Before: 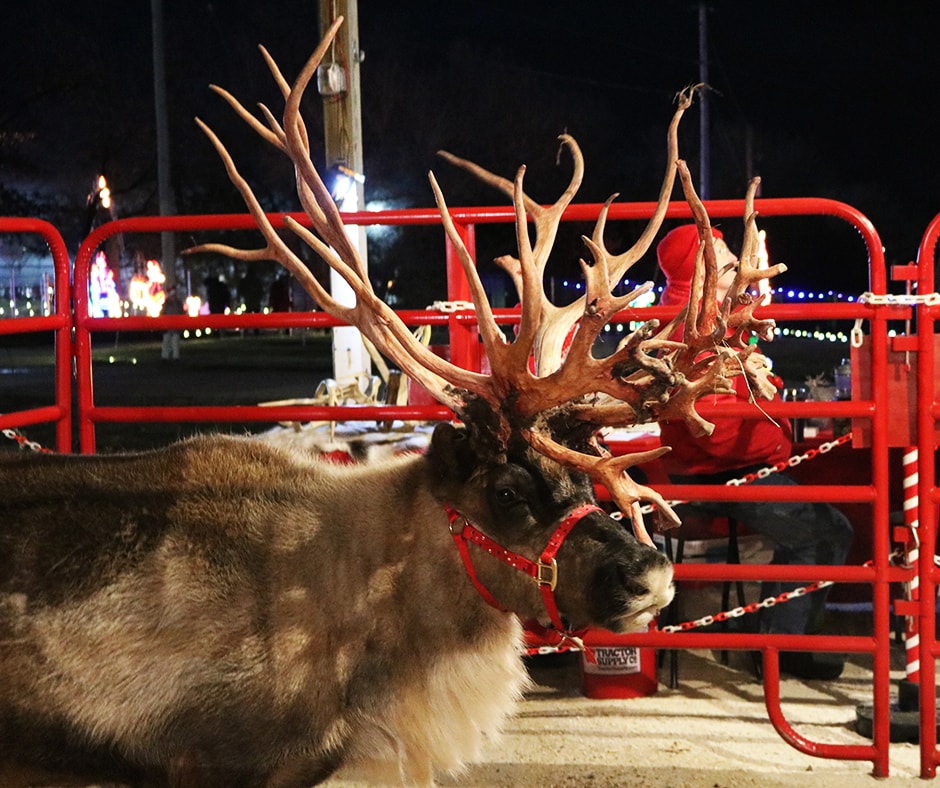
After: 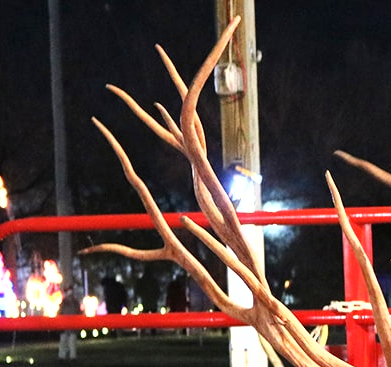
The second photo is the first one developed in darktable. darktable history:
exposure: exposure 0.641 EV, compensate highlight preservation false
shadows and highlights: shadows 43.88, white point adjustment -1.51, highlights color adjustment 46.31%, soften with gaussian
crop and rotate: left 11.169%, top 0.102%, right 47.138%, bottom 53.259%
